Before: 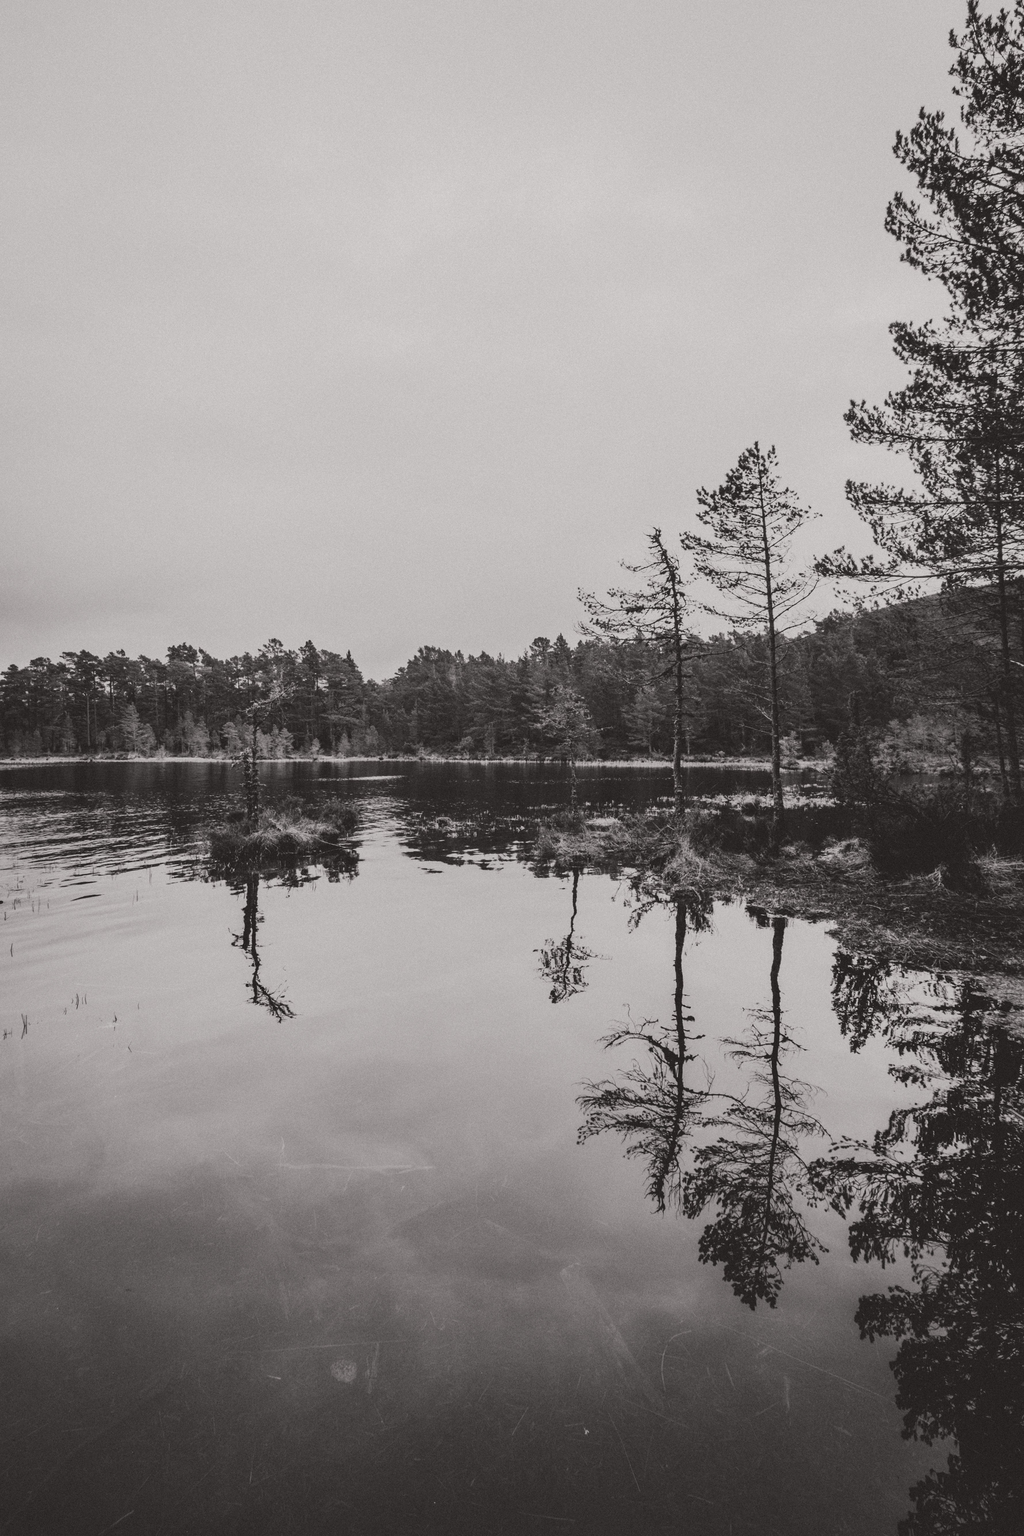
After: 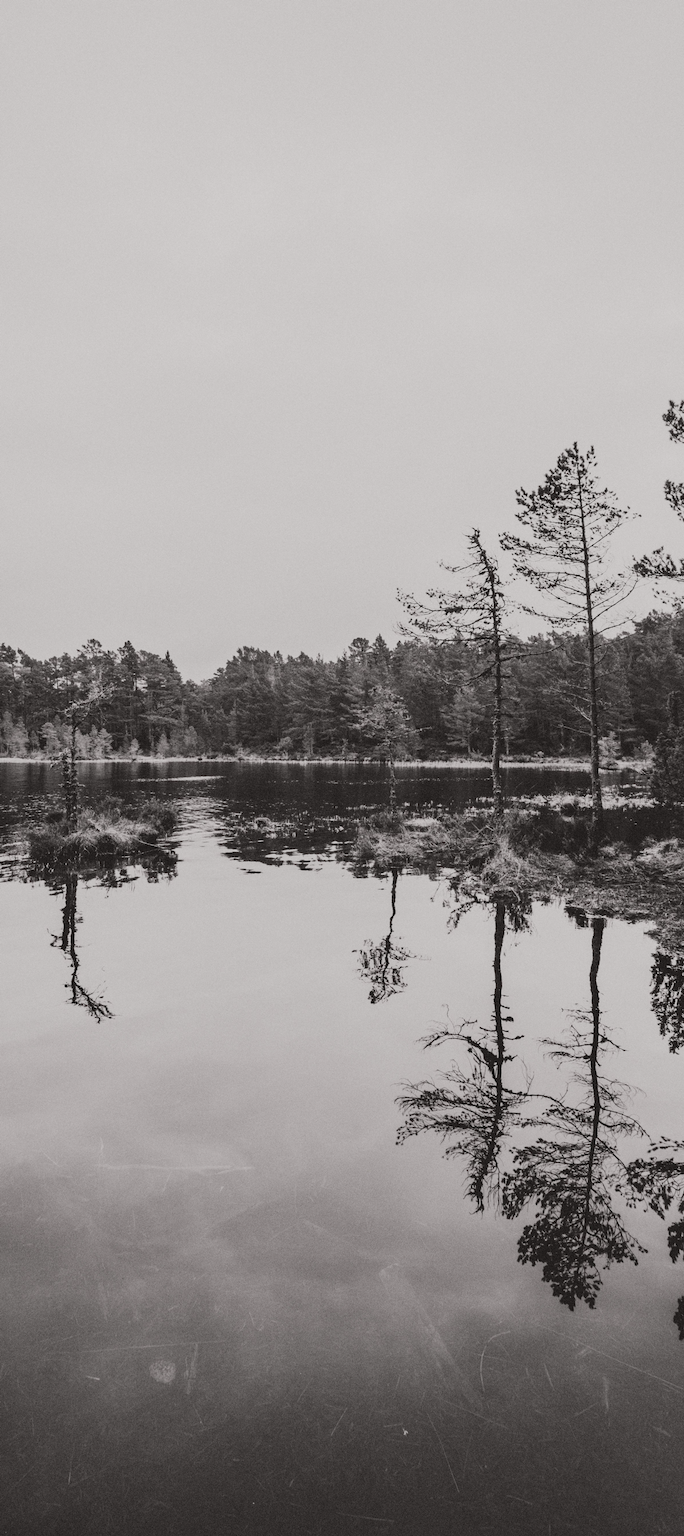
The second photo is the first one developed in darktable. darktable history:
crop and rotate: left 17.732%, right 15.423%
filmic rgb: black relative exposure -7.65 EV, white relative exposure 4.56 EV, hardness 3.61
exposure: black level correction 0.001, exposure 0.5 EV, compensate exposure bias true, compensate highlight preservation false
